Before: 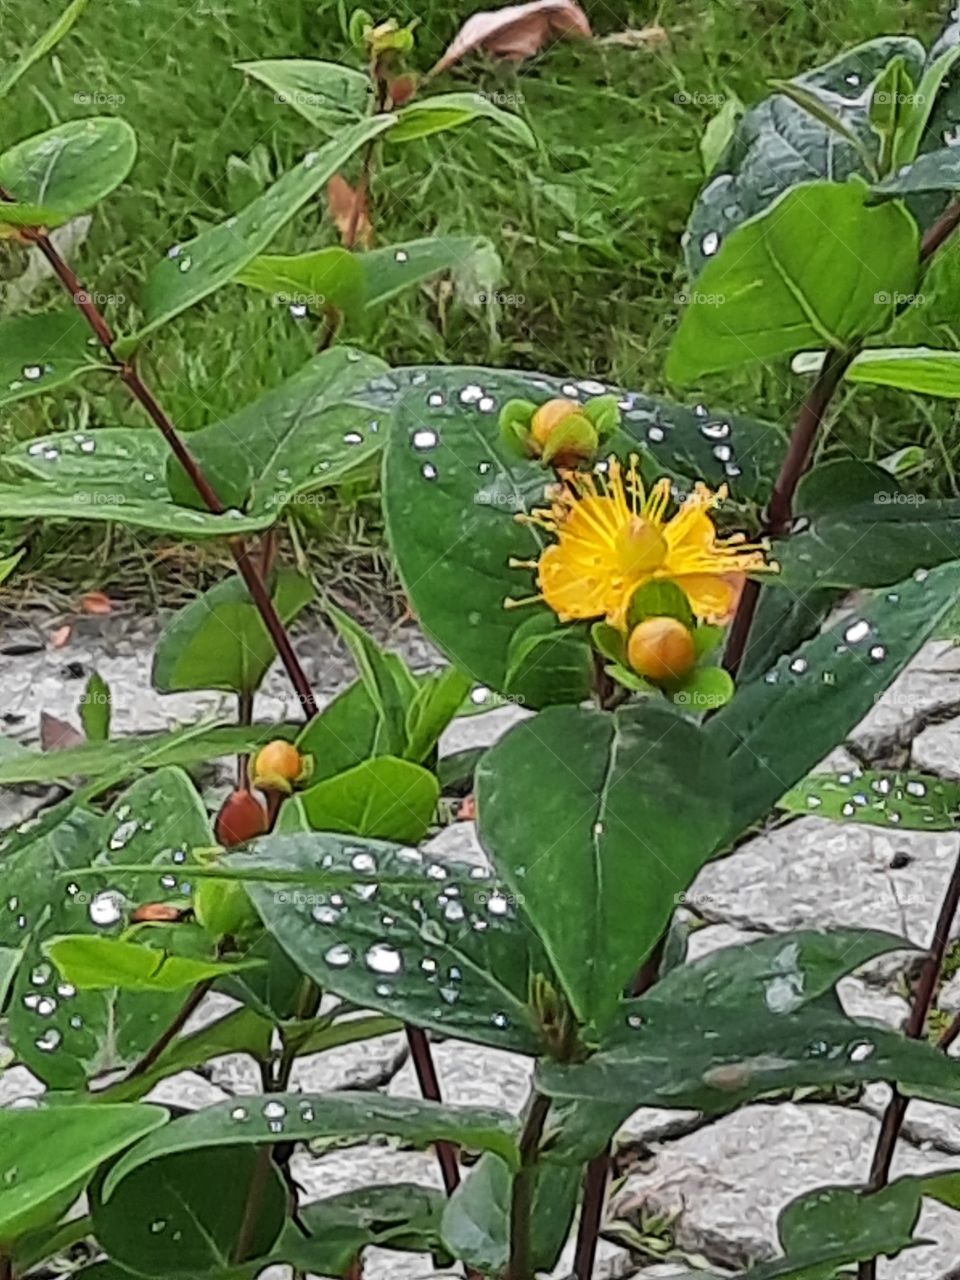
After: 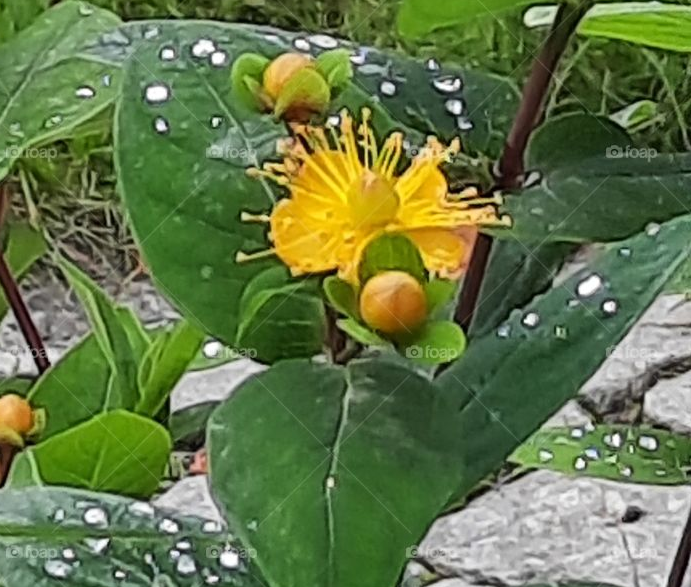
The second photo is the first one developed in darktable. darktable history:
crop and rotate: left 27.938%, top 27.046%, bottom 27.046%
exposure: compensate highlight preservation false
